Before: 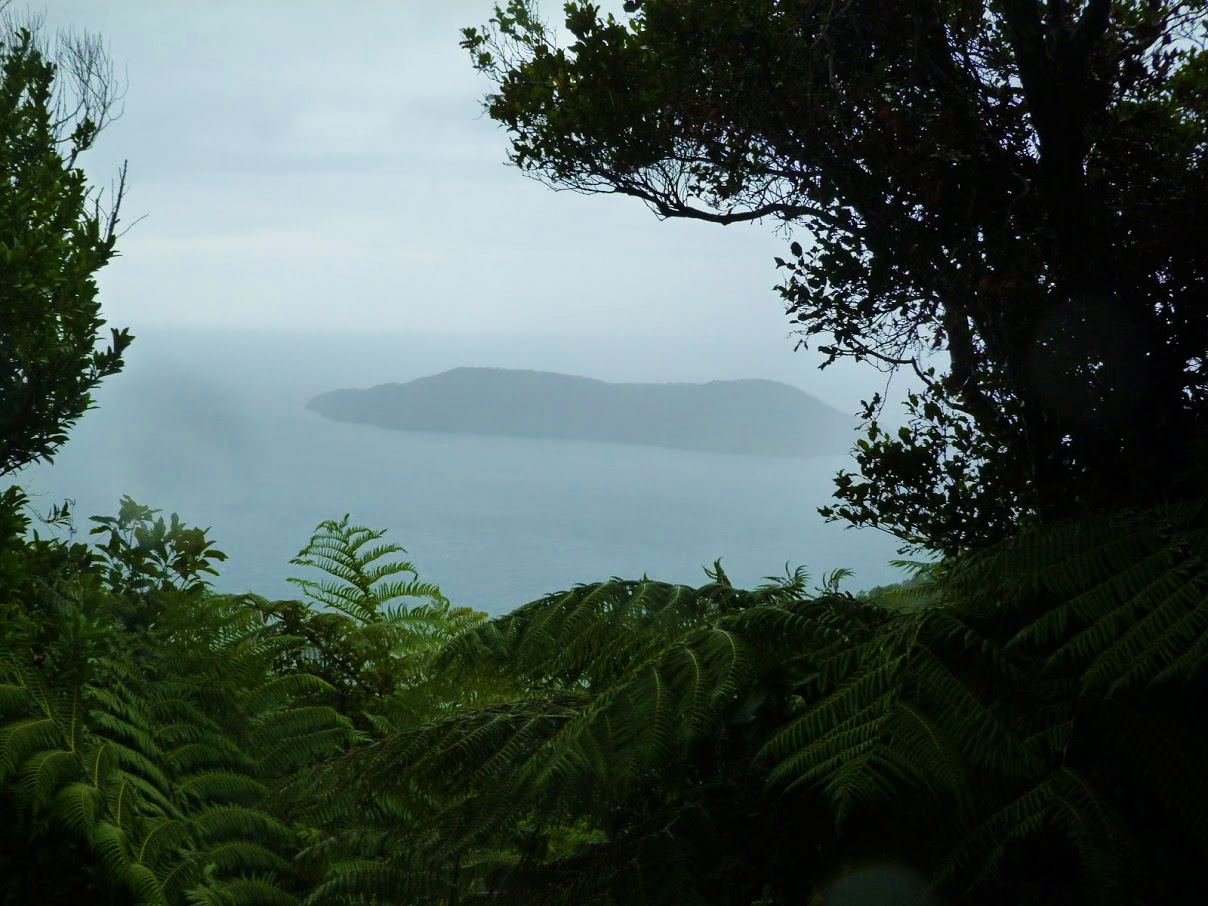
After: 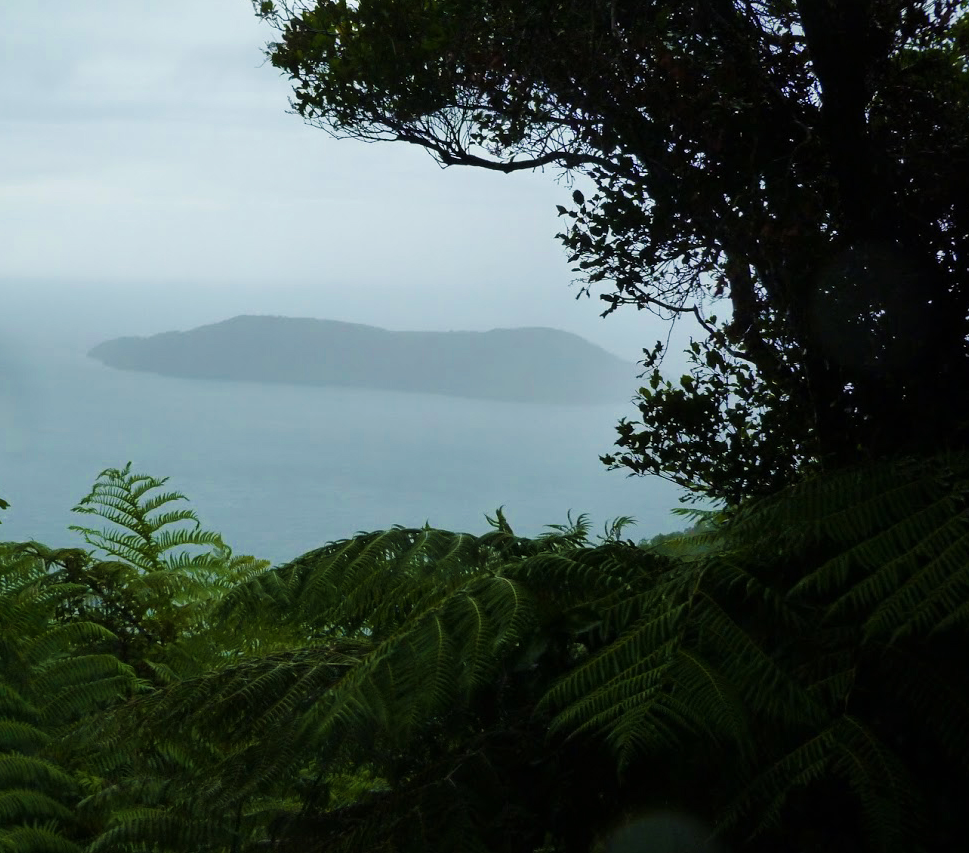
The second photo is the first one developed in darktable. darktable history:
crop and rotate: left 18.063%, top 5.802%, right 1.673%
